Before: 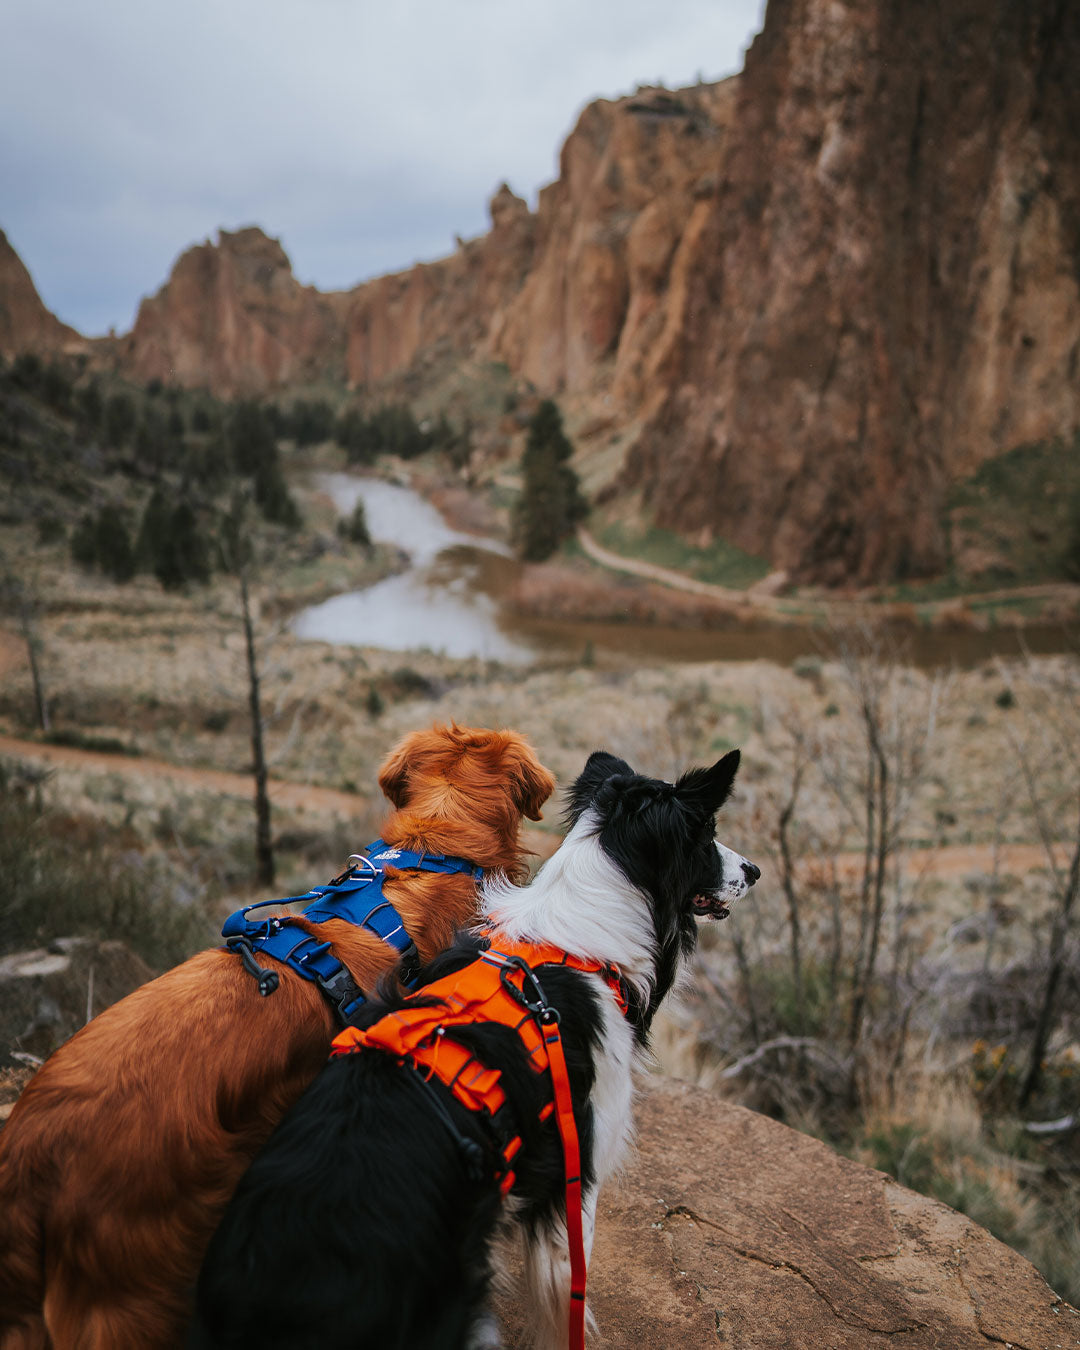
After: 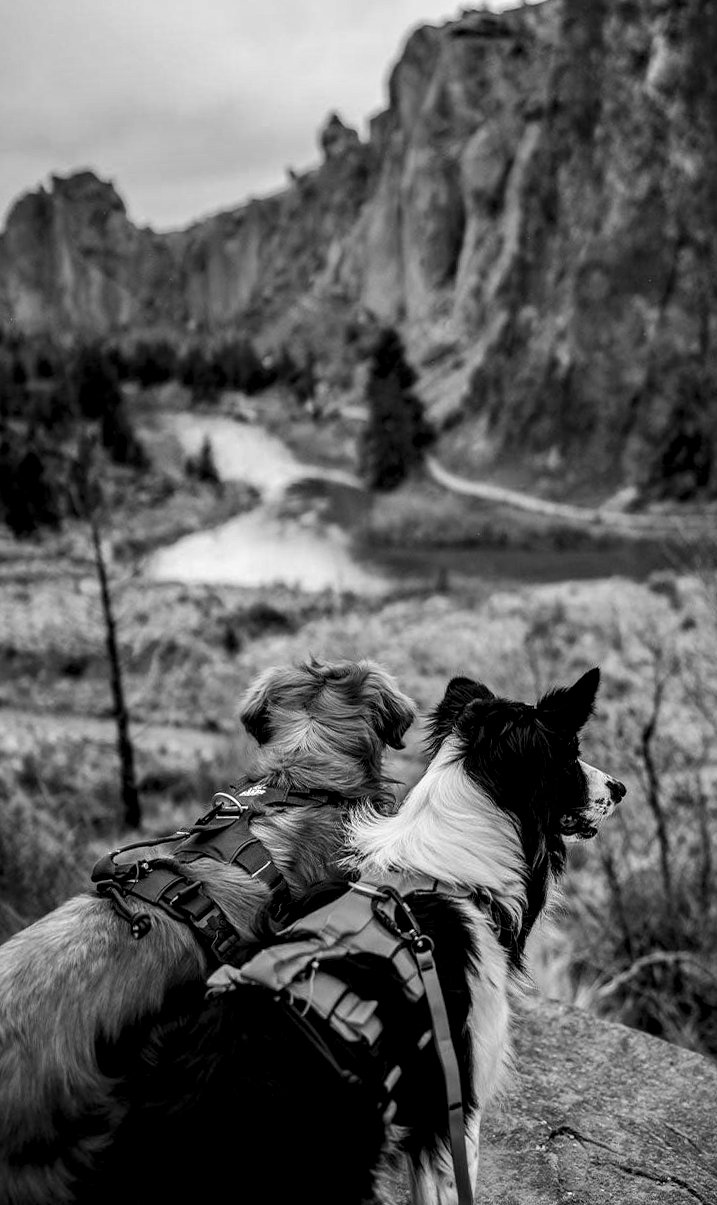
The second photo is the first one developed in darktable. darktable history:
crop and rotate: left 13.342%, right 19.991%
contrast brightness saturation: brightness -0.02, saturation 0.35
monochrome: on, module defaults
local contrast: highlights 19%, detail 186%
rotate and perspective: rotation -3°, crop left 0.031, crop right 0.968, crop top 0.07, crop bottom 0.93
